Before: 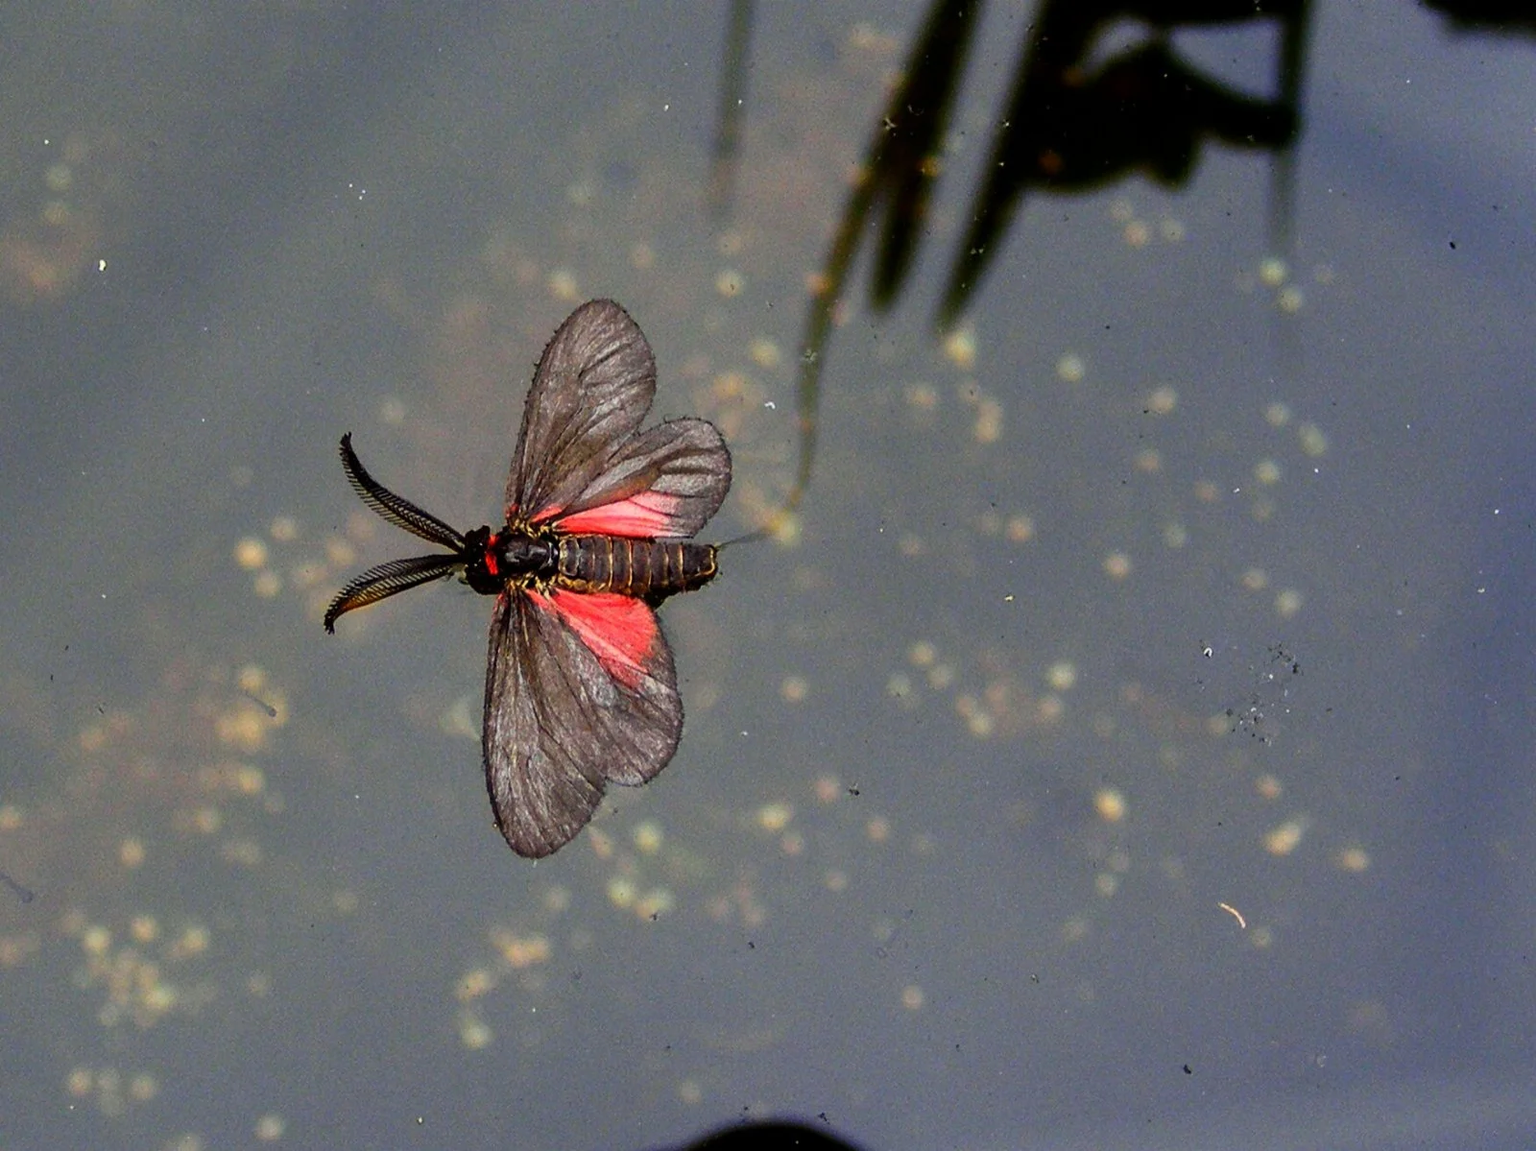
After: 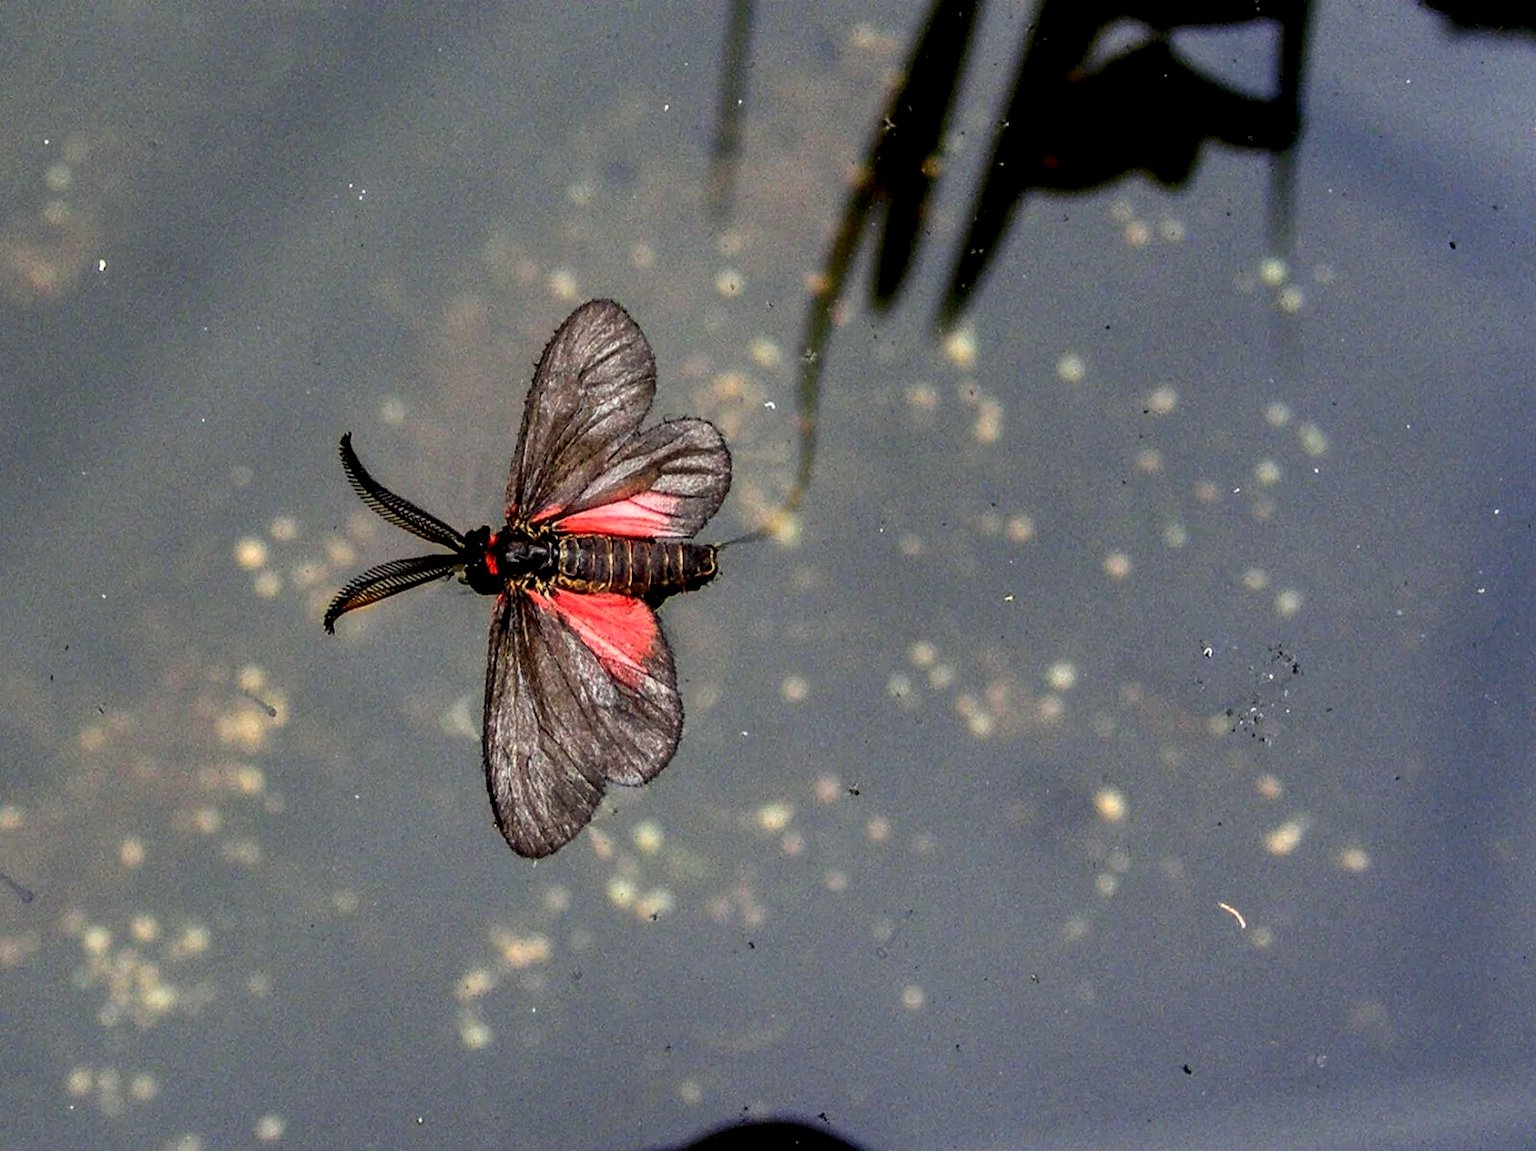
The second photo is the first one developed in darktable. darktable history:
bloom: size 38%, threshold 95%, strength 30%
local contrast: detail 160%
